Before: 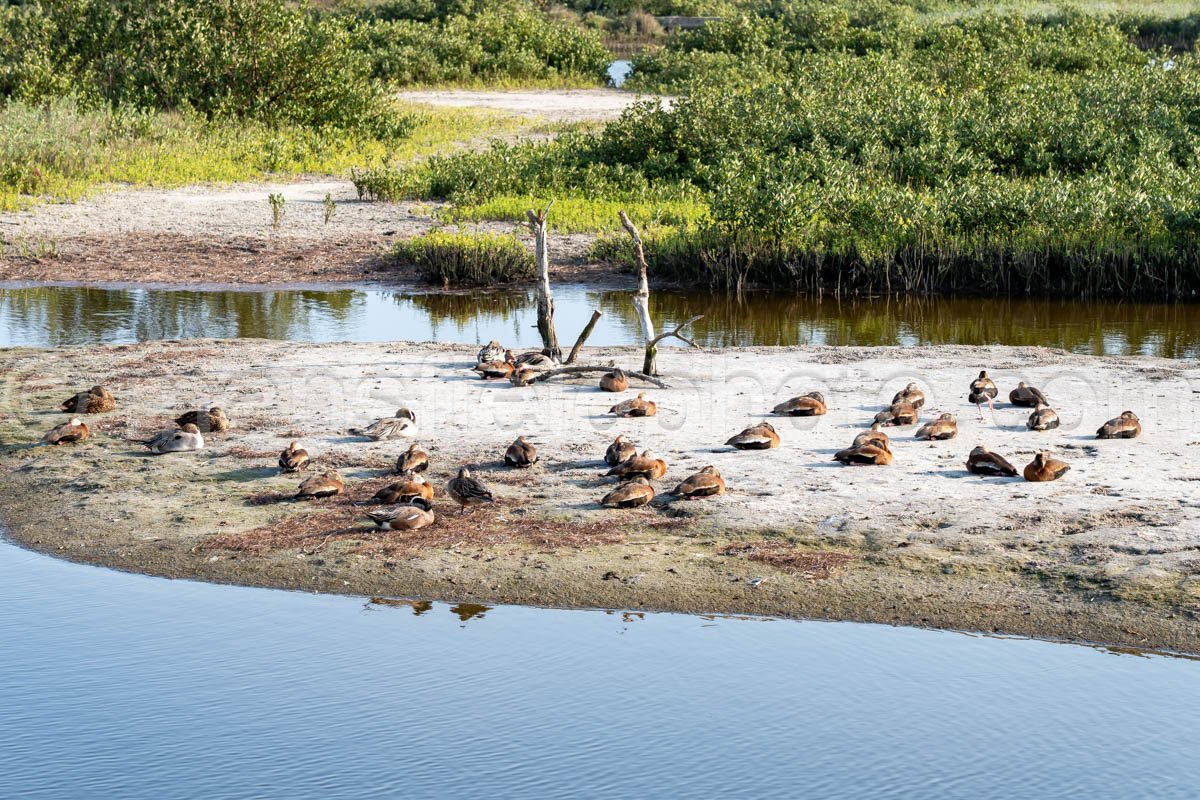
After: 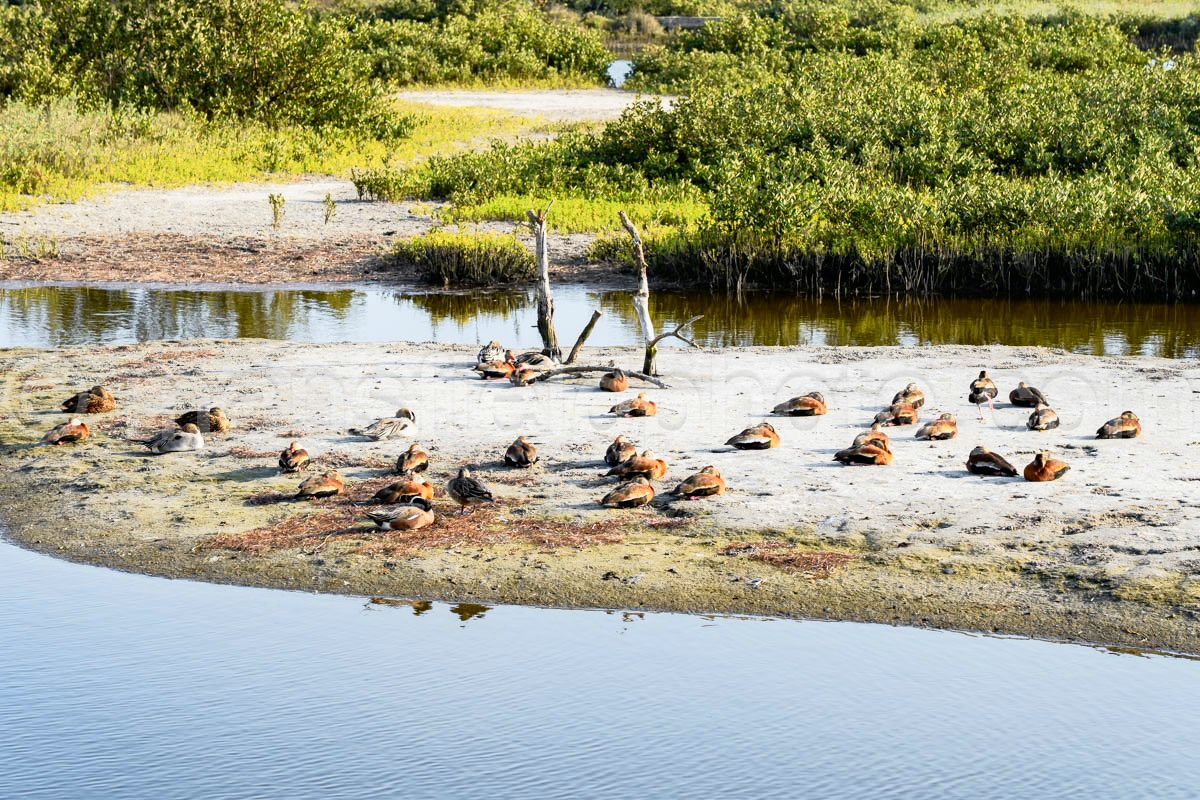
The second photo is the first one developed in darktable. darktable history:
tone curve: curves: ch0 [(0, 0.006) (0.037, 0.022) (0.123, 0.105) (0.19, 0.173) (0.277, 0.279) (0.474, 0.517) (0.597, 0.662) (0.687, 0.774) (0.855, 0.891) (1, 0.982)]; ch1 [(0, 0) (0.243, 0.245) (0.422, 0.415) (0.493, 0.495) (0.508, 0.503) (0.544, 0.552) (0.557, 0.582) (0.626, 0.672) (0.694, 0.732) (1, 1)]; ch2 [(0, 0) (0.249, 0.216) (0.356, 0.329) (0.424, 0.442) (0.476, 0.483) (0.498, 0.5) (0.517, 0.519) (0.532, 0.539) (0.562, 0.596) (0.614, 0.662) (0.706, 0.757) (0.808, 0.809) (0.991, 0.968)], color space Lab, independent channels, preserve colors none
